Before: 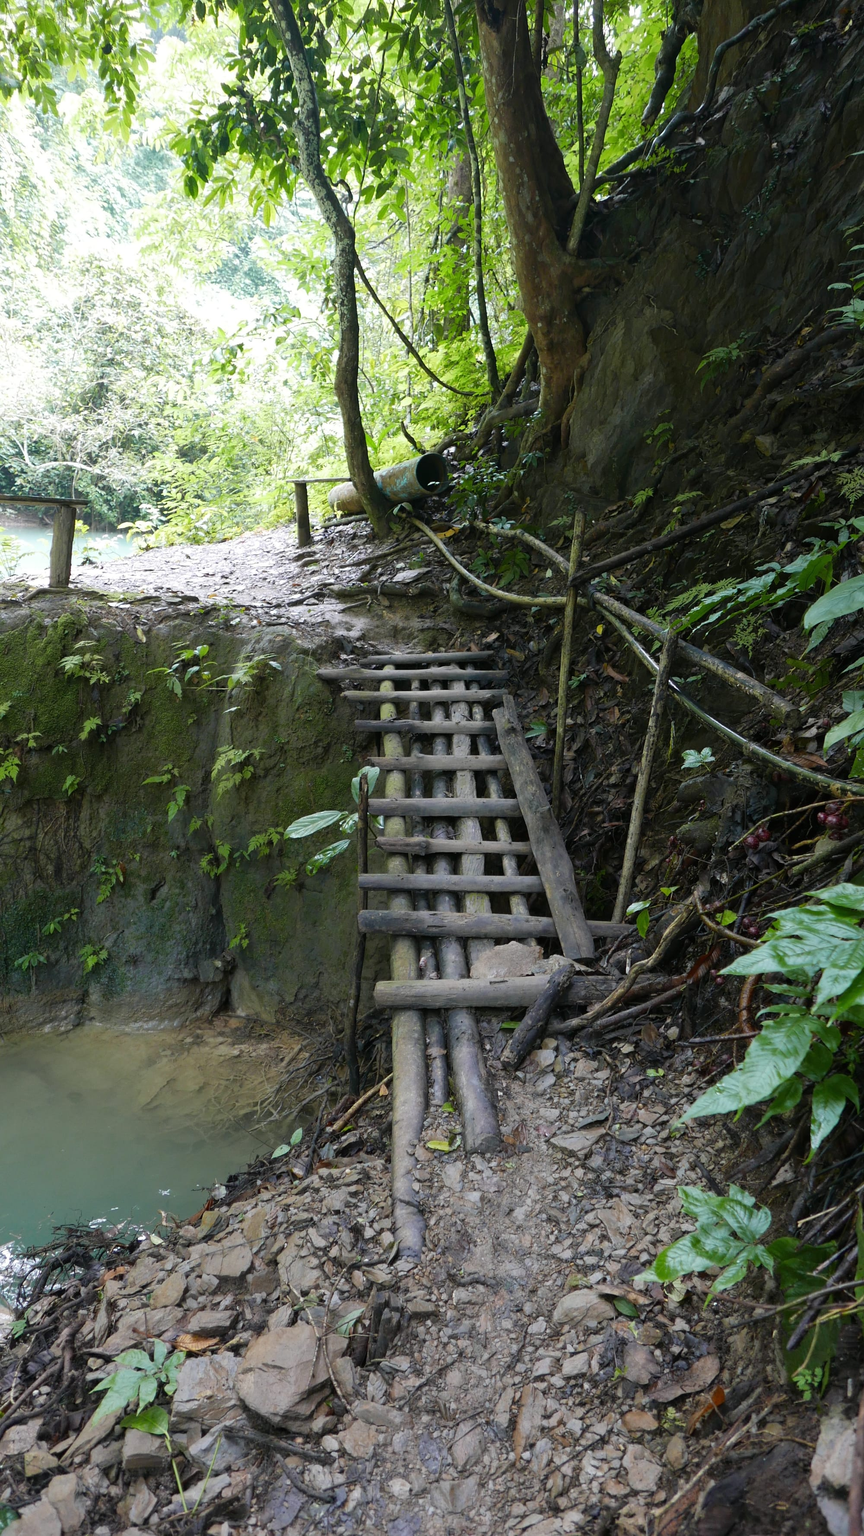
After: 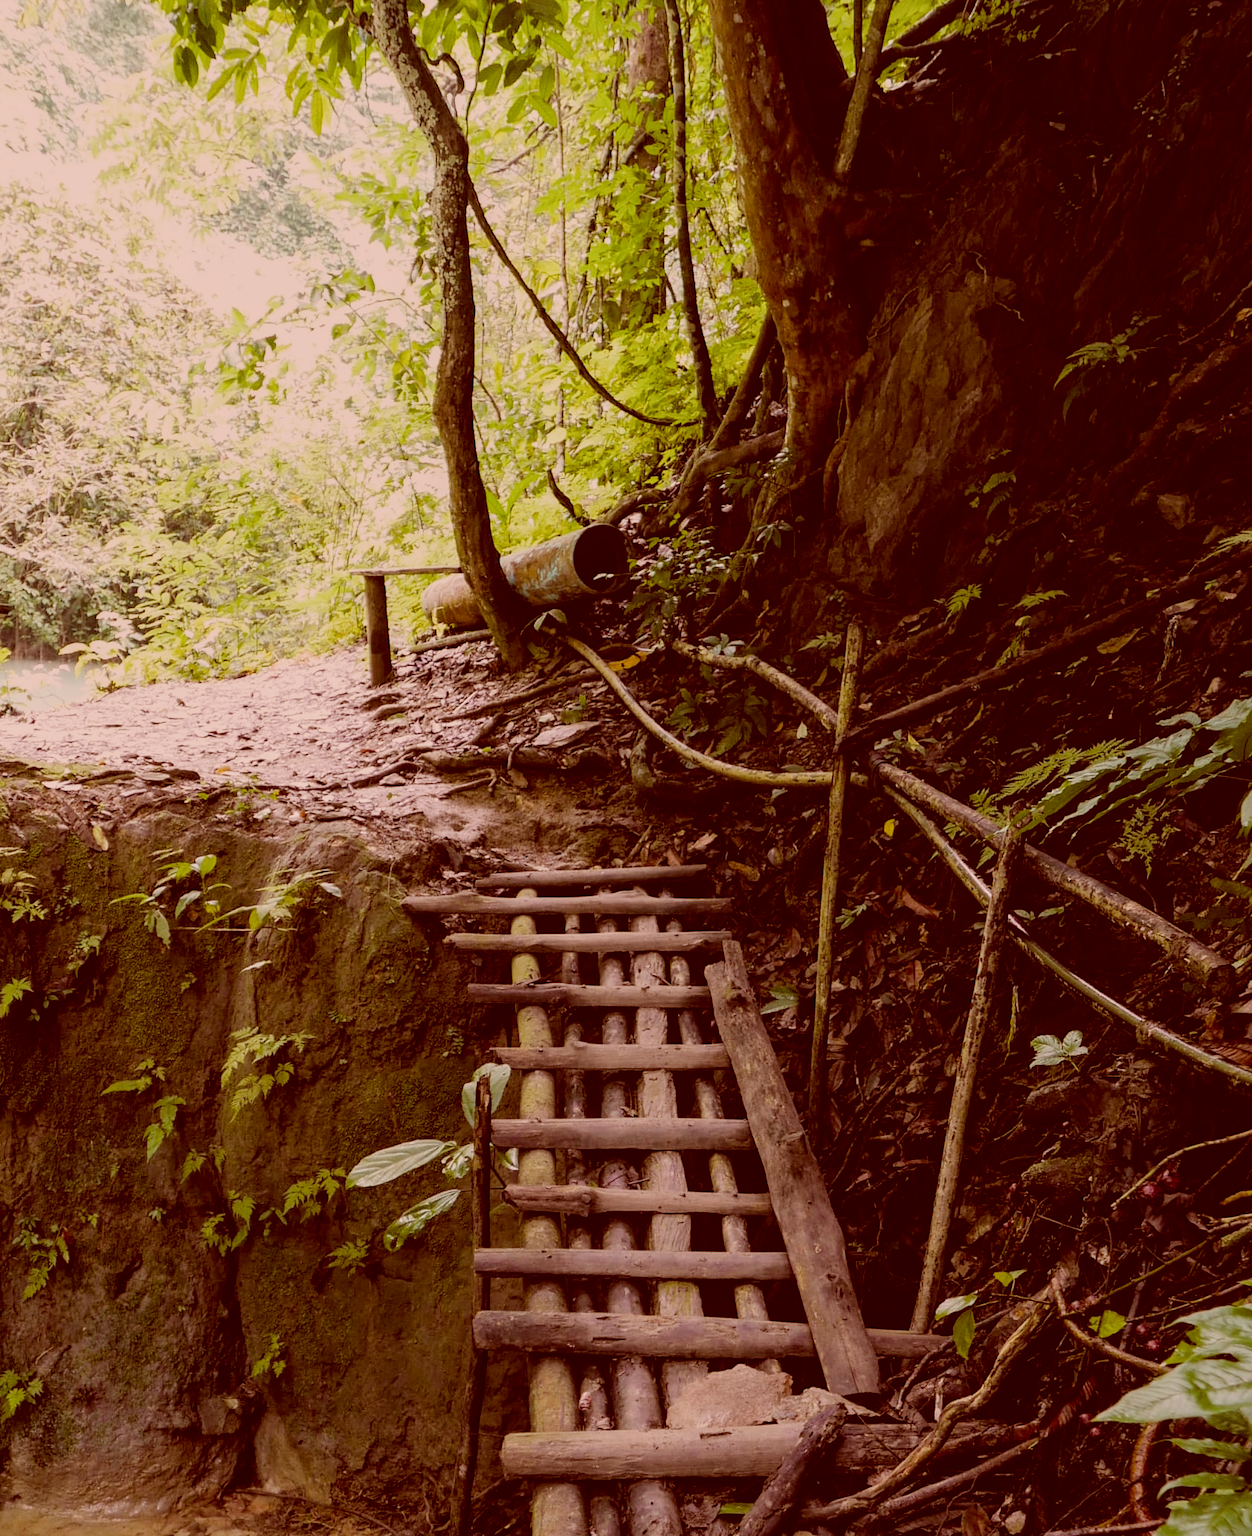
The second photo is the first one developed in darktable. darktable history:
color balance rgb: power › hue 75.1°, perceptual saturation grading › global saturation 29.496%, global vibrance 9.838%
filmic rgb: black relative exposure -6.93 EV, white relative exposure 5.69 EV, hardness 2.84
local contrast: on, module defaults
color correction: highlights a* 9.25, highlights b* 8.52, shadows a* 39.76, shadows b* 39.71, saturation 0.797
crop and rotate: left 9.641%, top 9.689%, right 6.082%, bottom 32.2%
